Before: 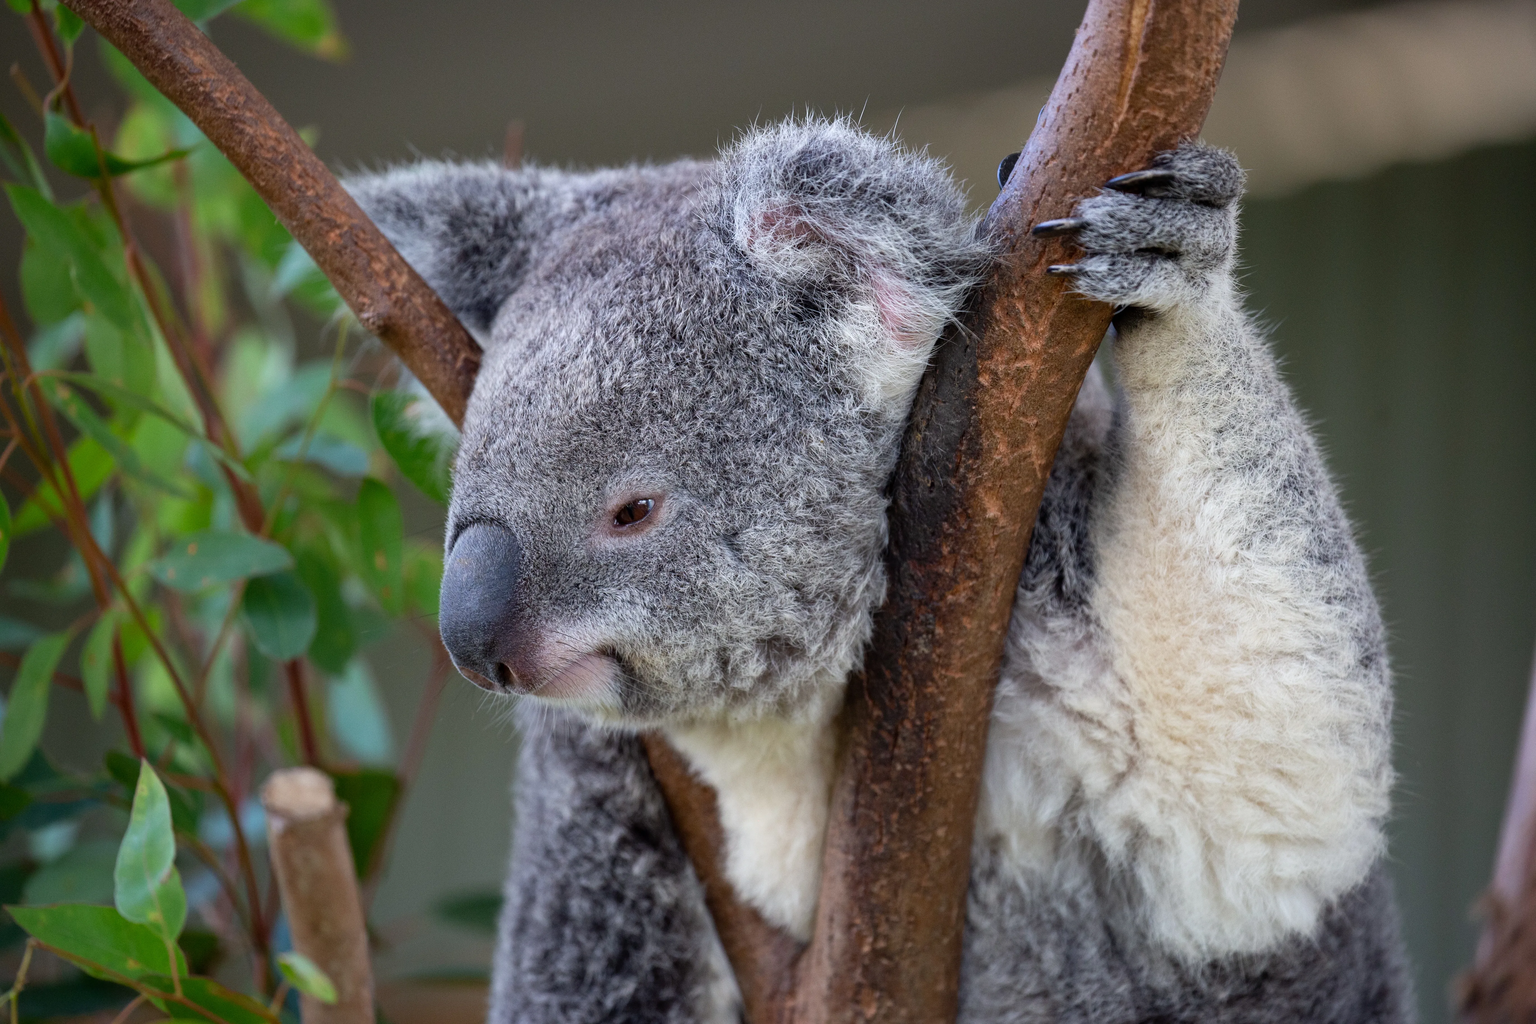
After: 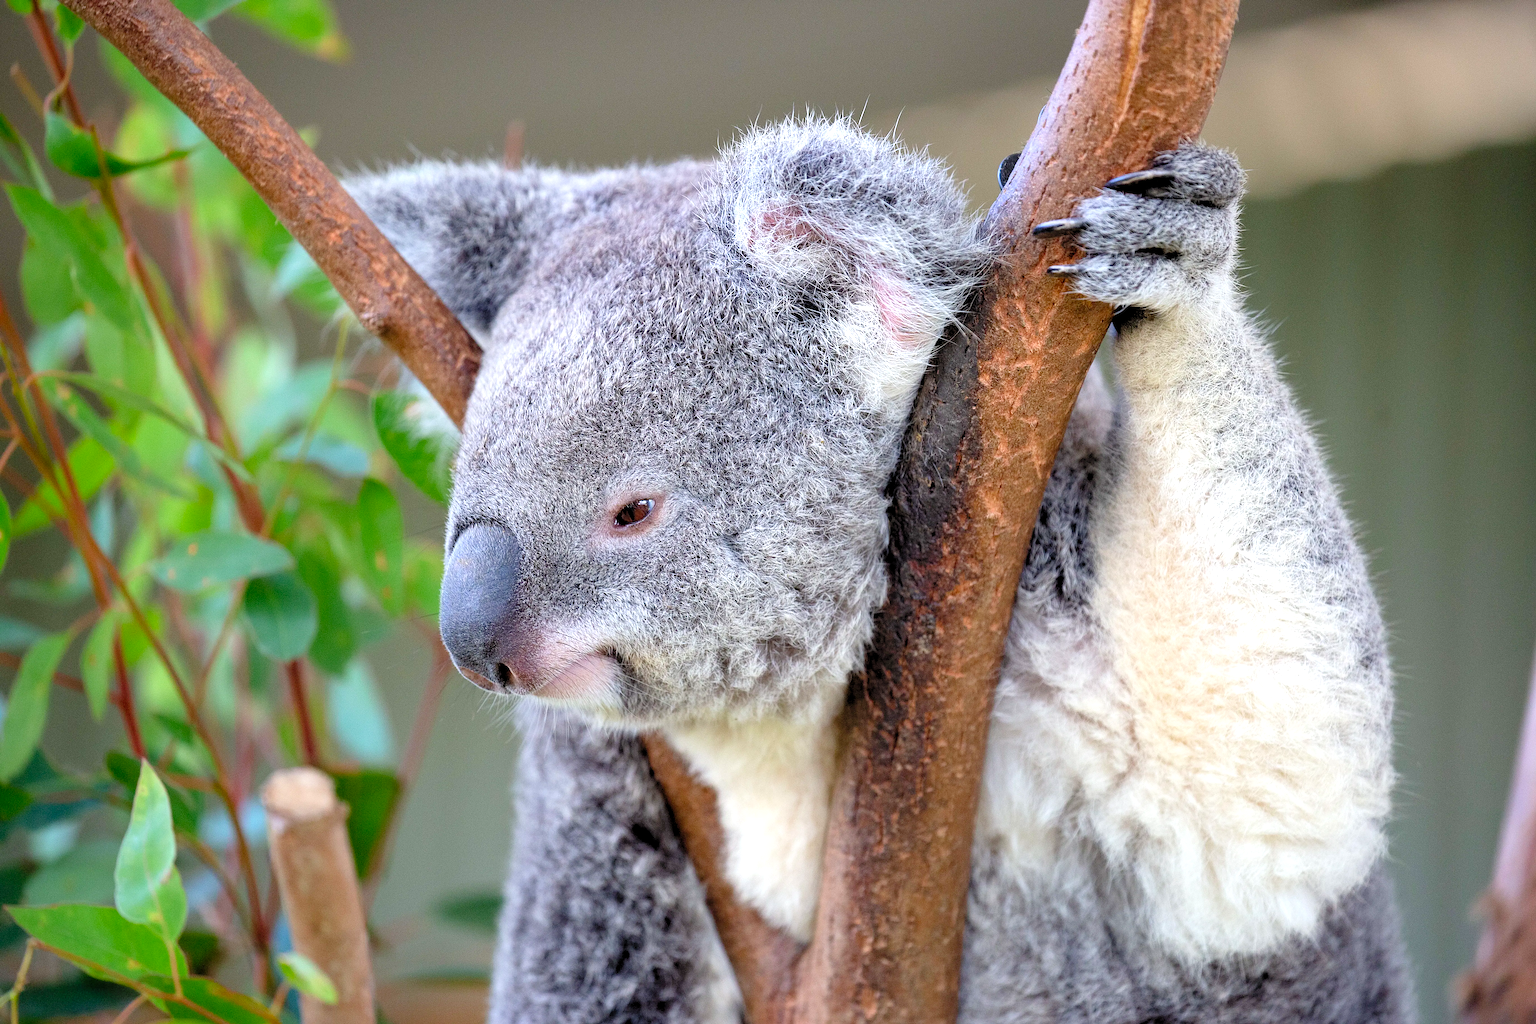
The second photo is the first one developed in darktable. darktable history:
levels: levels [0.036, 0.364, 0.827]
sharpen: on, module defaults
